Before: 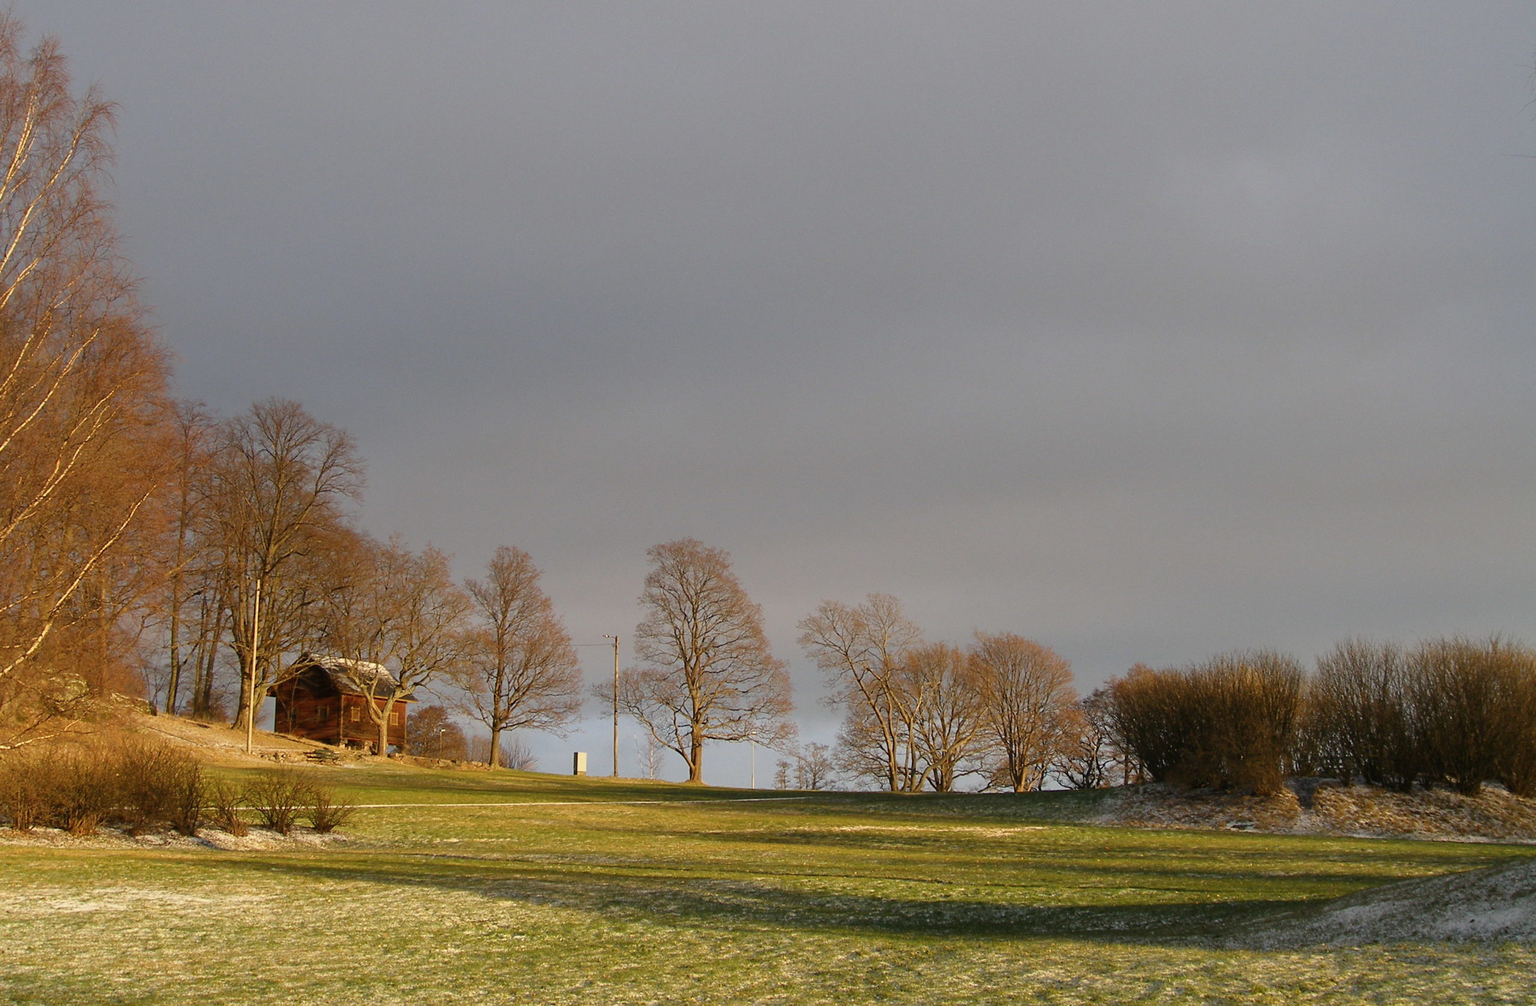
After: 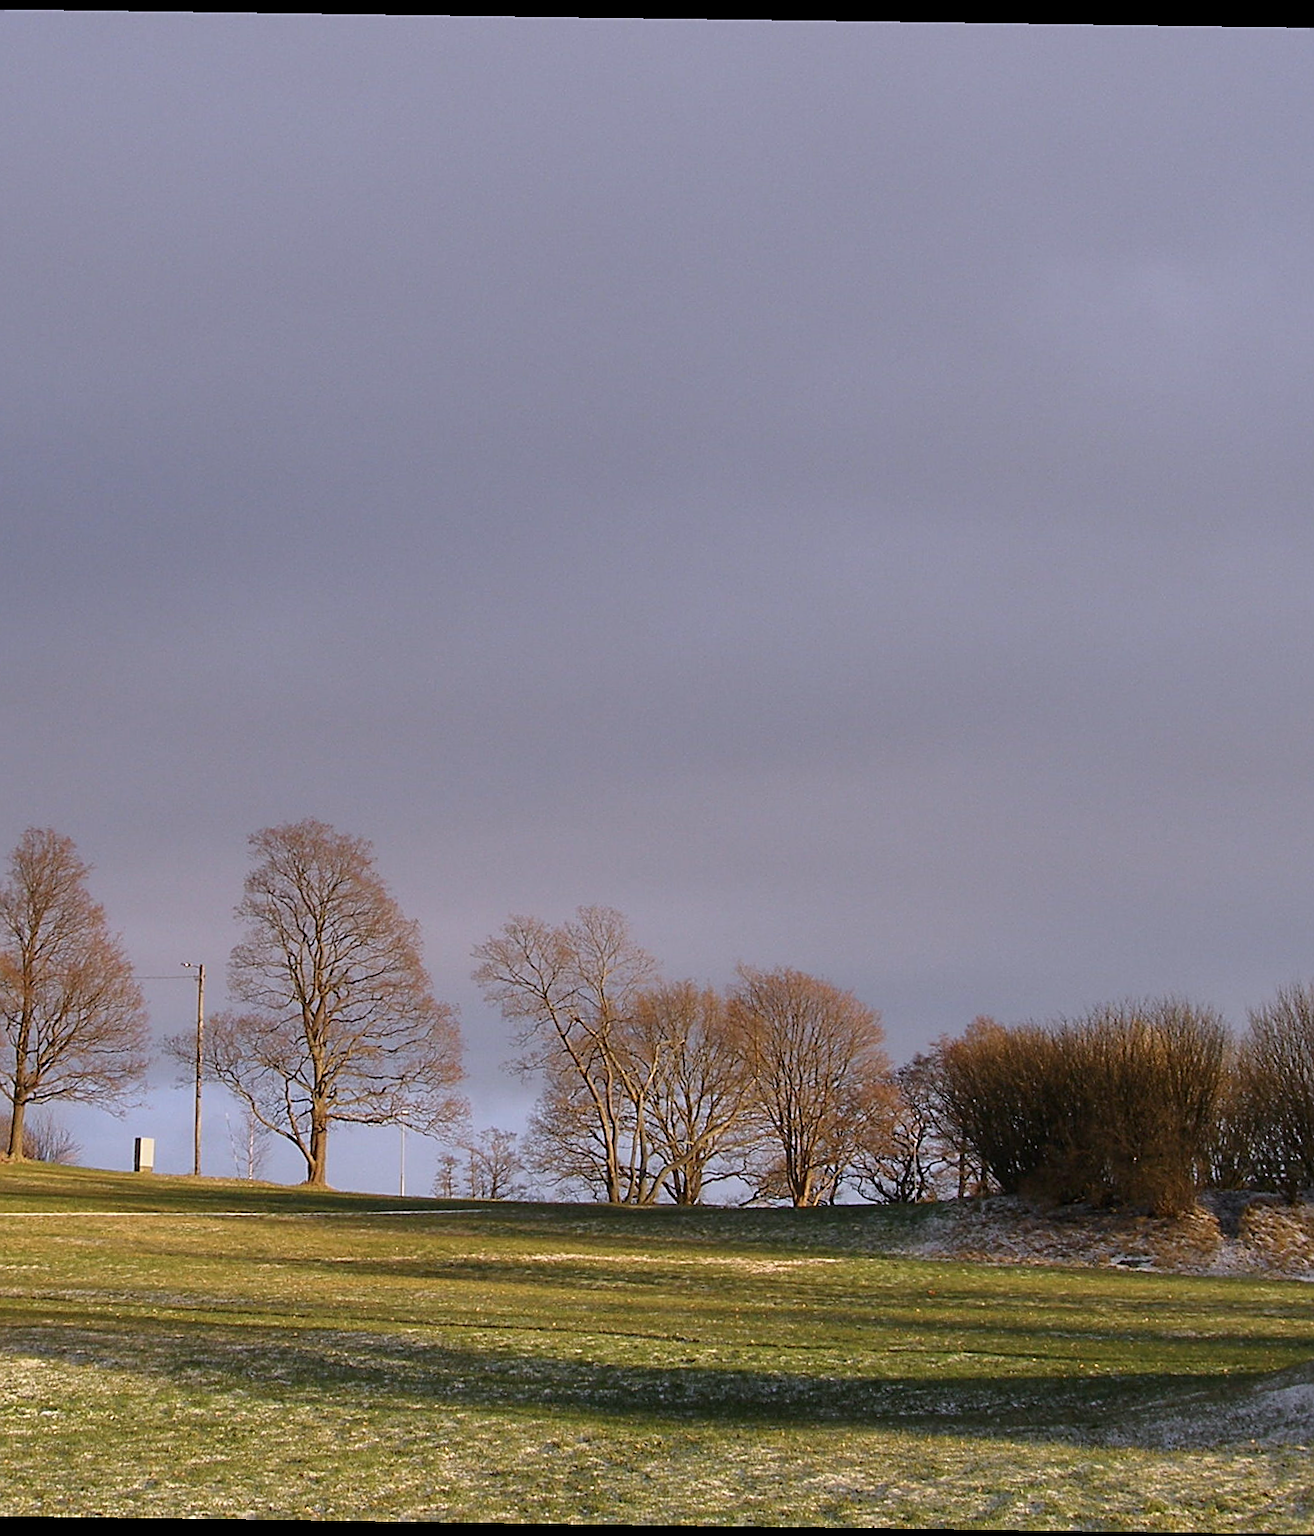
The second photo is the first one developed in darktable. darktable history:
color calibration: illuminant as shot in camera, x 0.363, y 0.385, temperature 4528.04 K
sharpen: on, module defaults
contrast equalizer: y [[0.518, 0.517, 0.501, 0.5, 0.5, 0.5], [0.5 ×6], [0.5 ×6], [0 ×6], [0 ×6]]
rotate and perspective: rotation 0.8°, automatic cropping off
crop: left 31.458%, top 0%, right 11.876%
